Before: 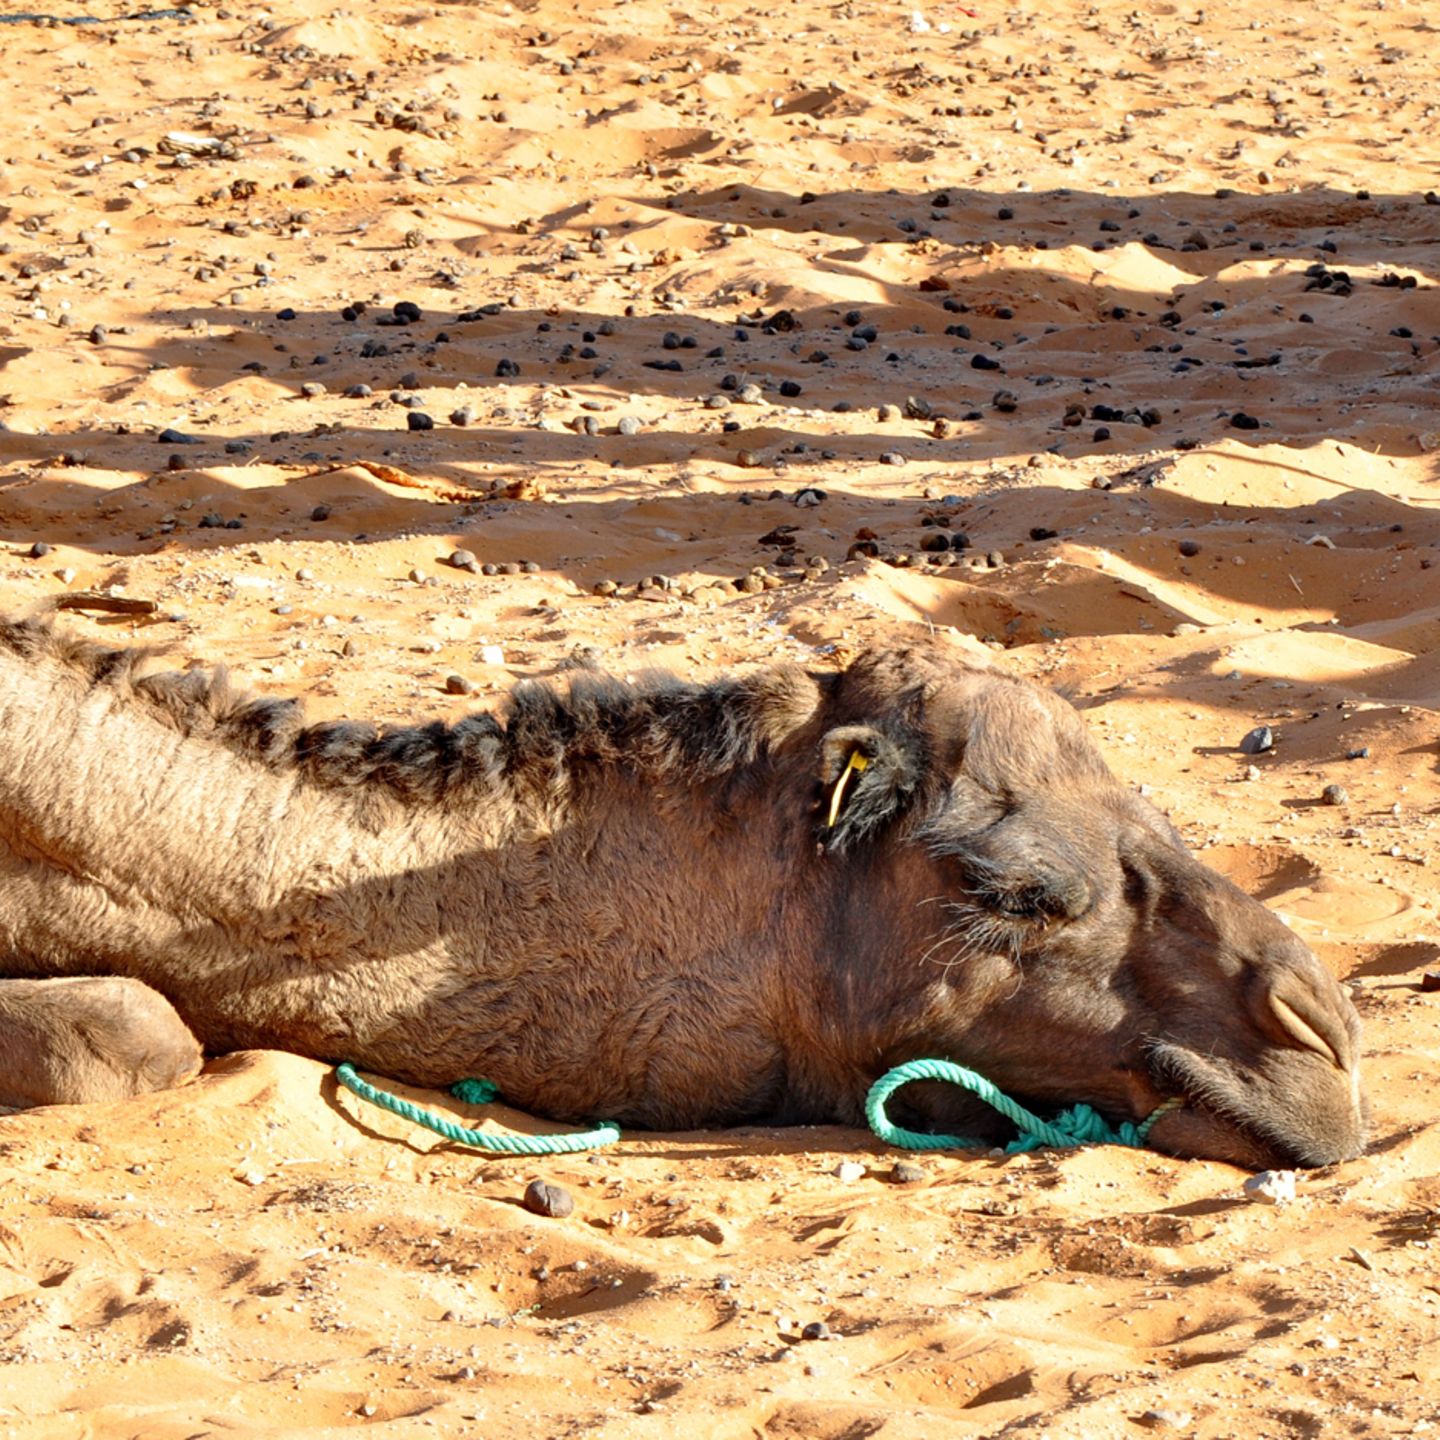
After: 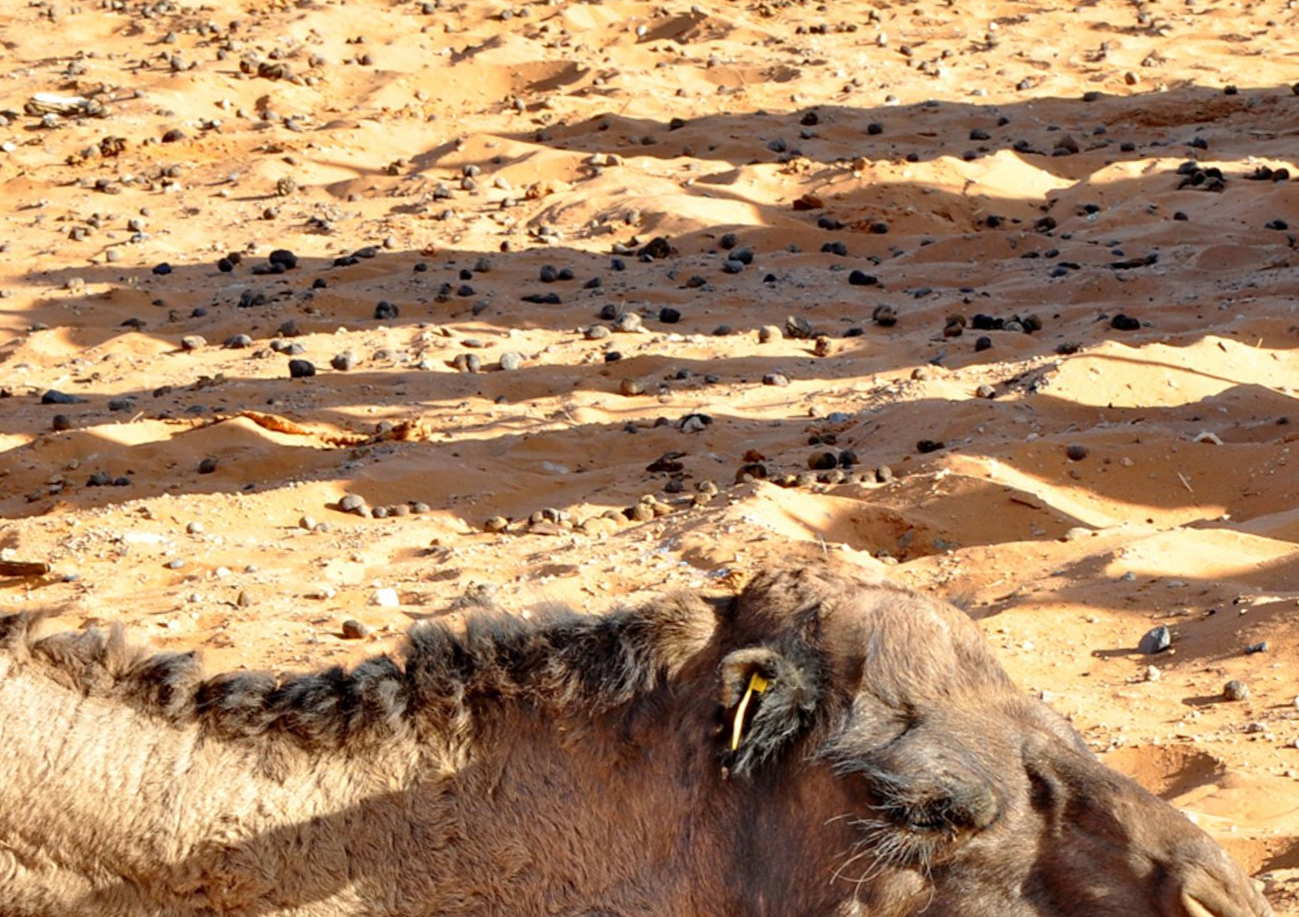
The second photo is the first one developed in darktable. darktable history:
rotate and perspective: rotation -3.18°, automatic cropping off
crop and rotate: left 9.345%, top 7.22%, right 4.982%, bottom 32.331%
